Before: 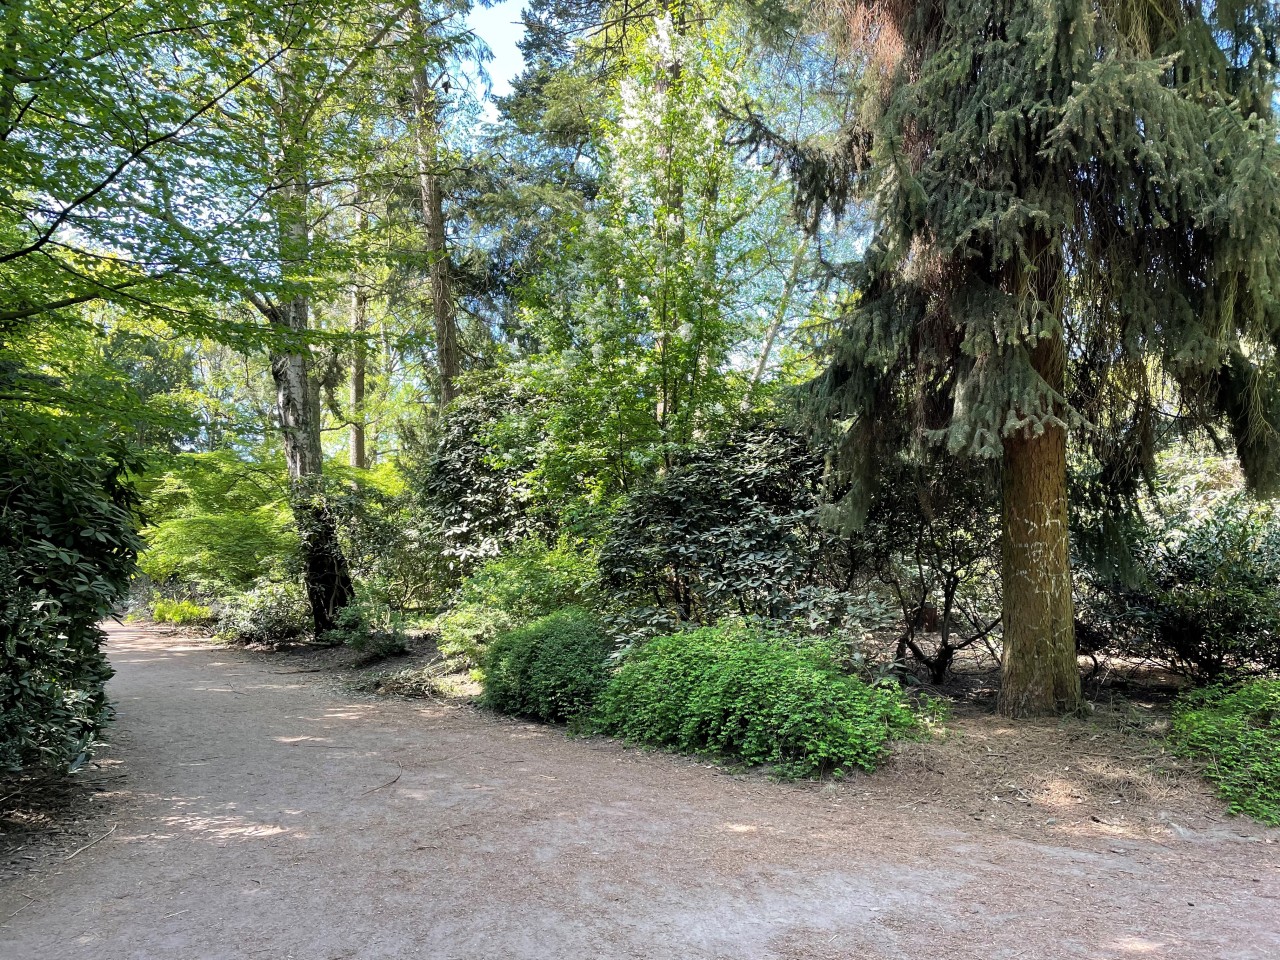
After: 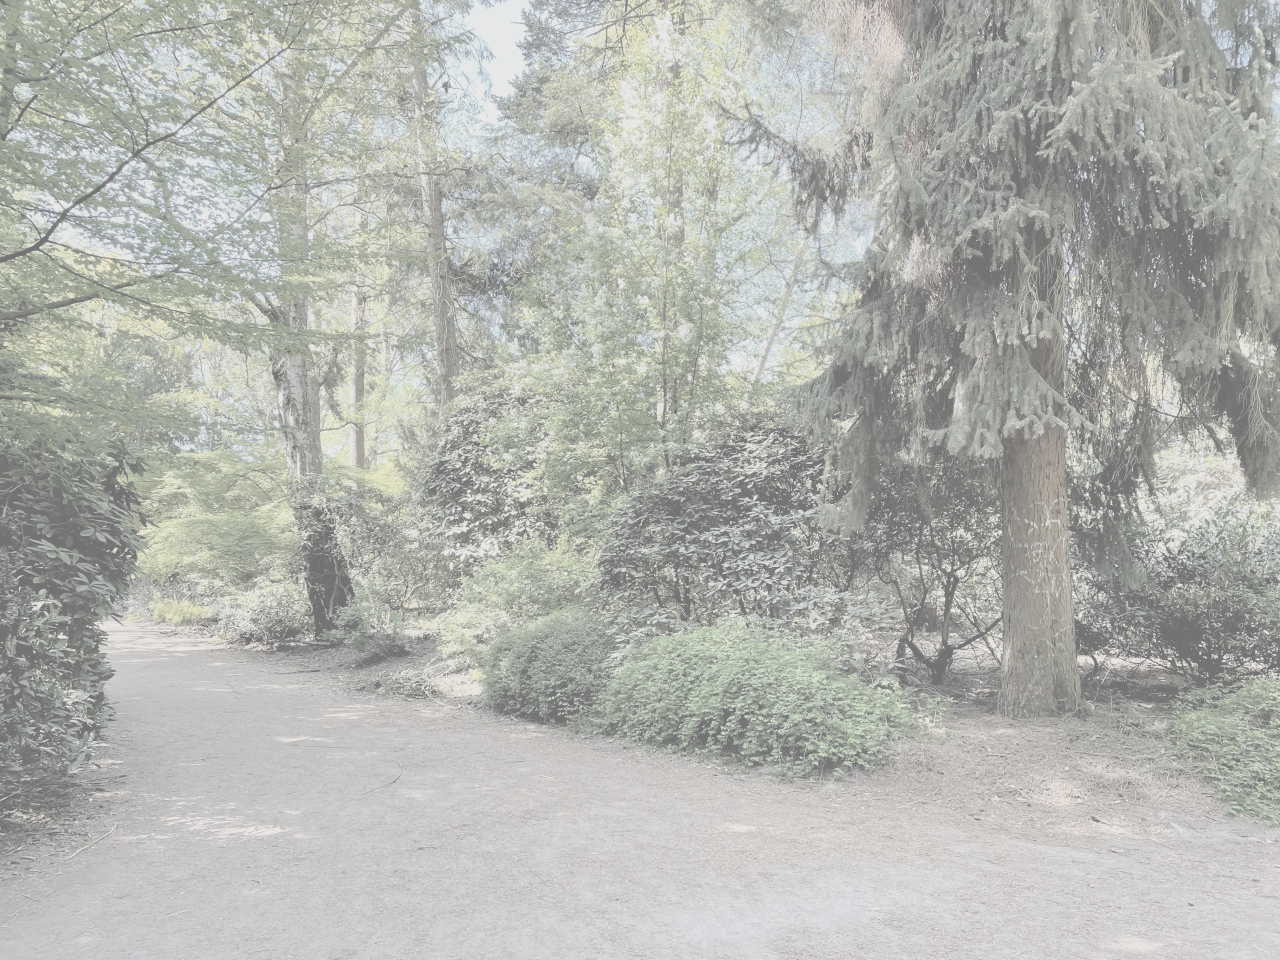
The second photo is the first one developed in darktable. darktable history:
filmic rgb: black relative exposure -16 EV, white relative exposure 2.93 EV, hardness 10.04, color science v6 (2022)
contrast brightness saturation: contrast -0.32, brightness 0.75, saturation -0.78
